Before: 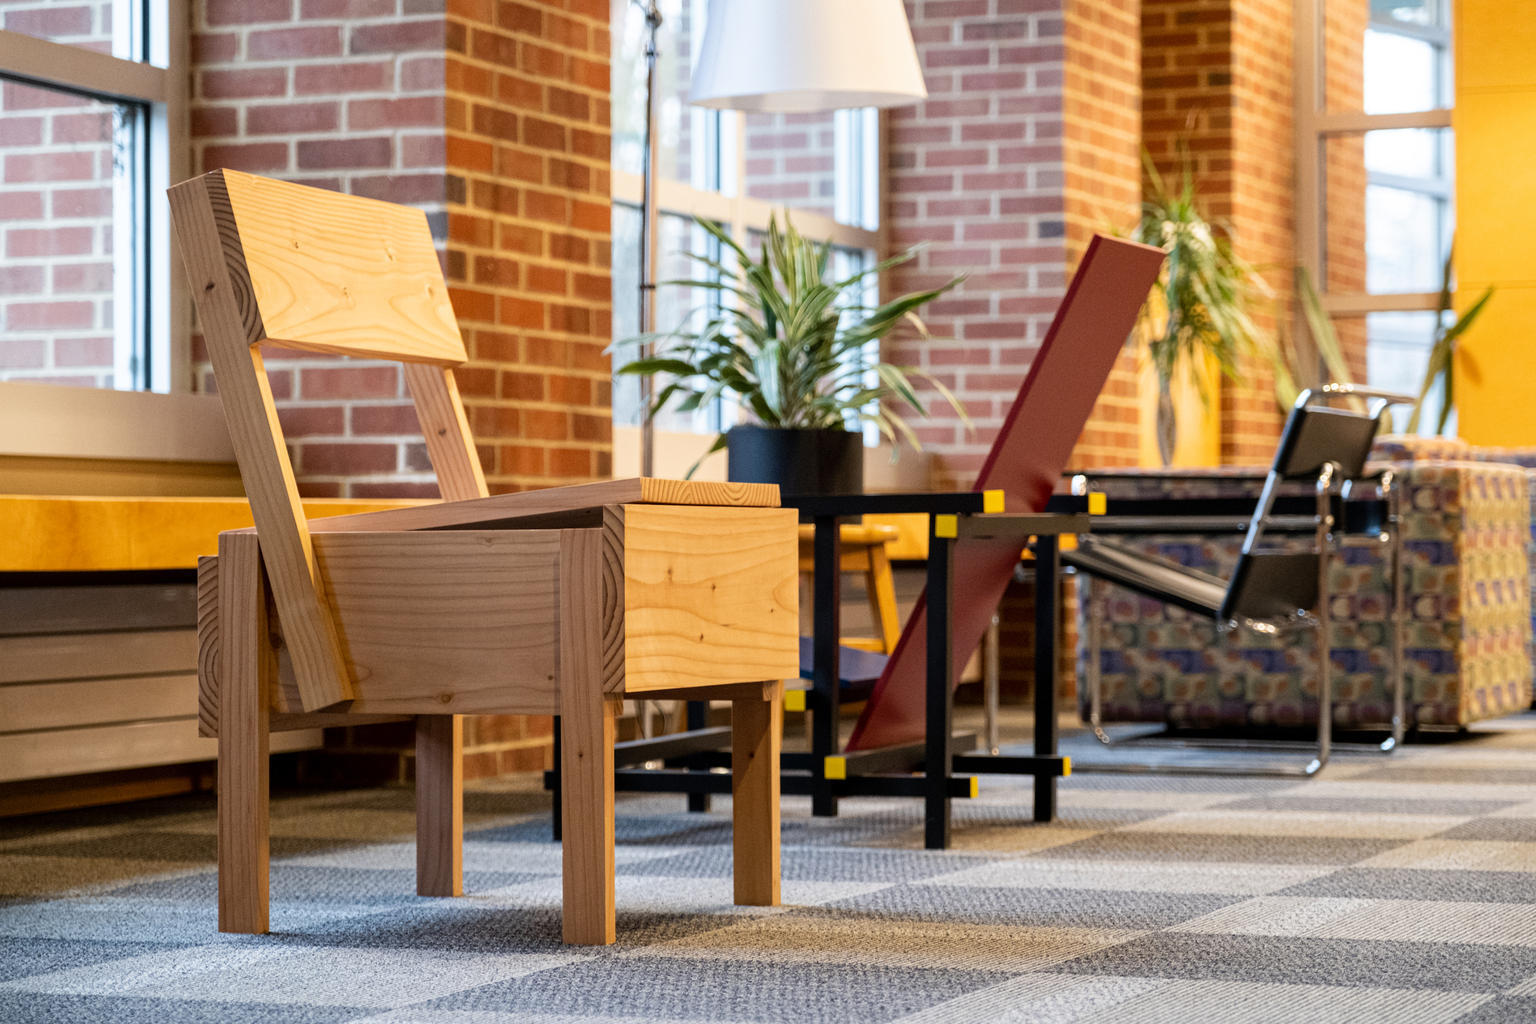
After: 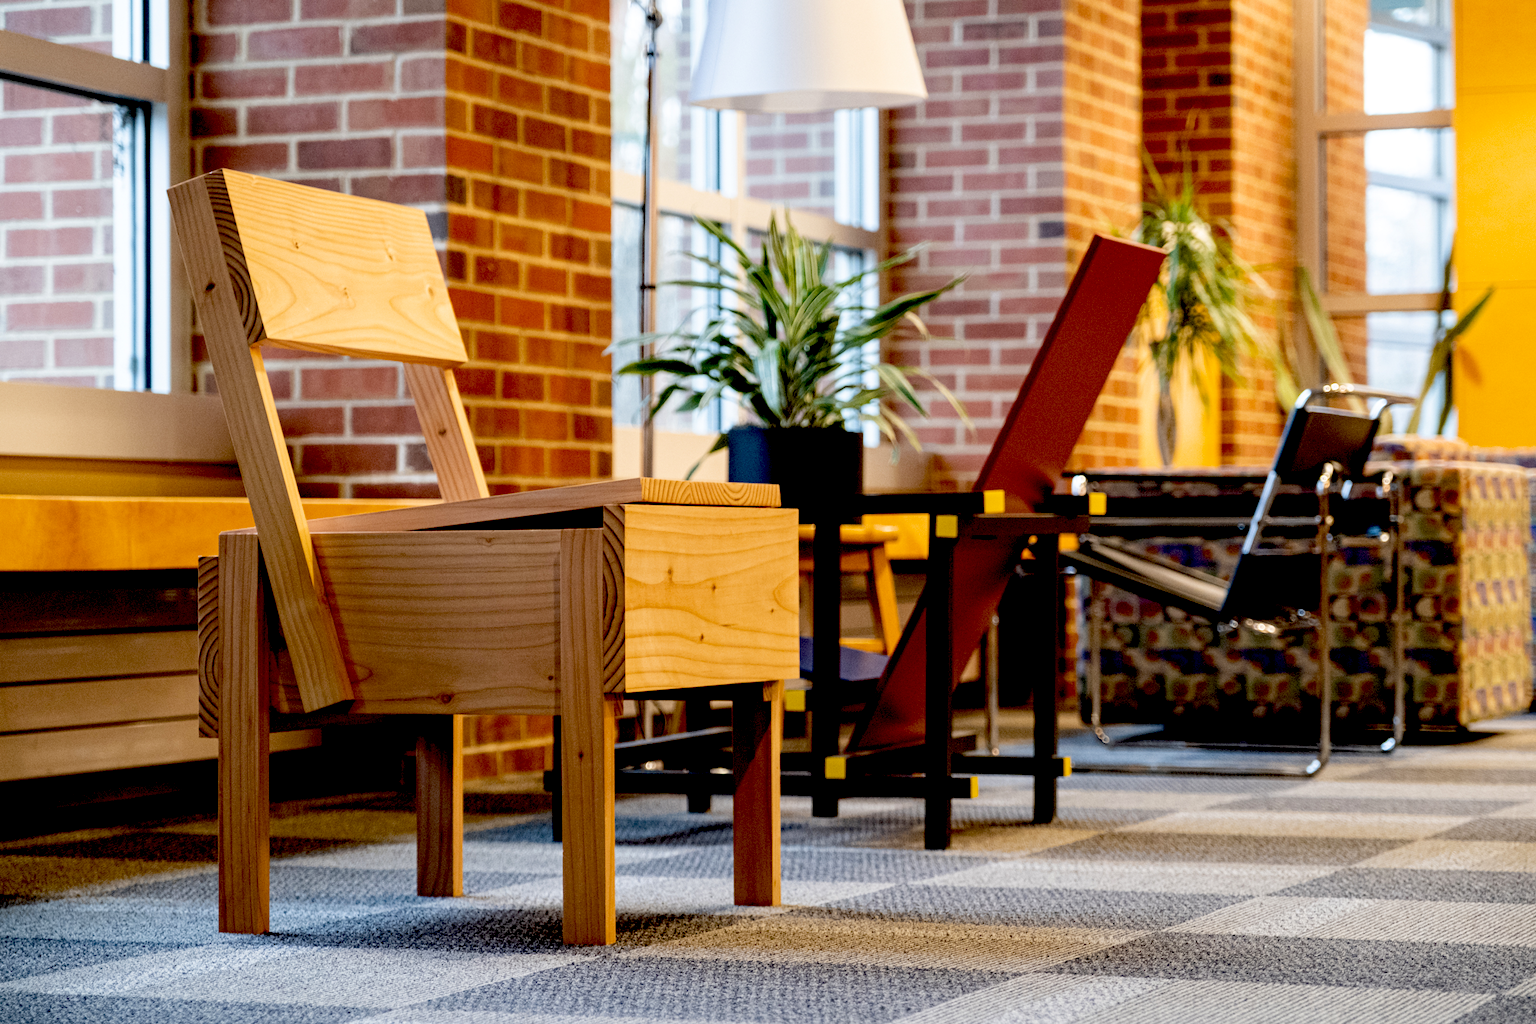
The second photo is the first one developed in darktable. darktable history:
exposure: black level correction 0.048, exposure 0.012 EV, compensate highlight preservation false
